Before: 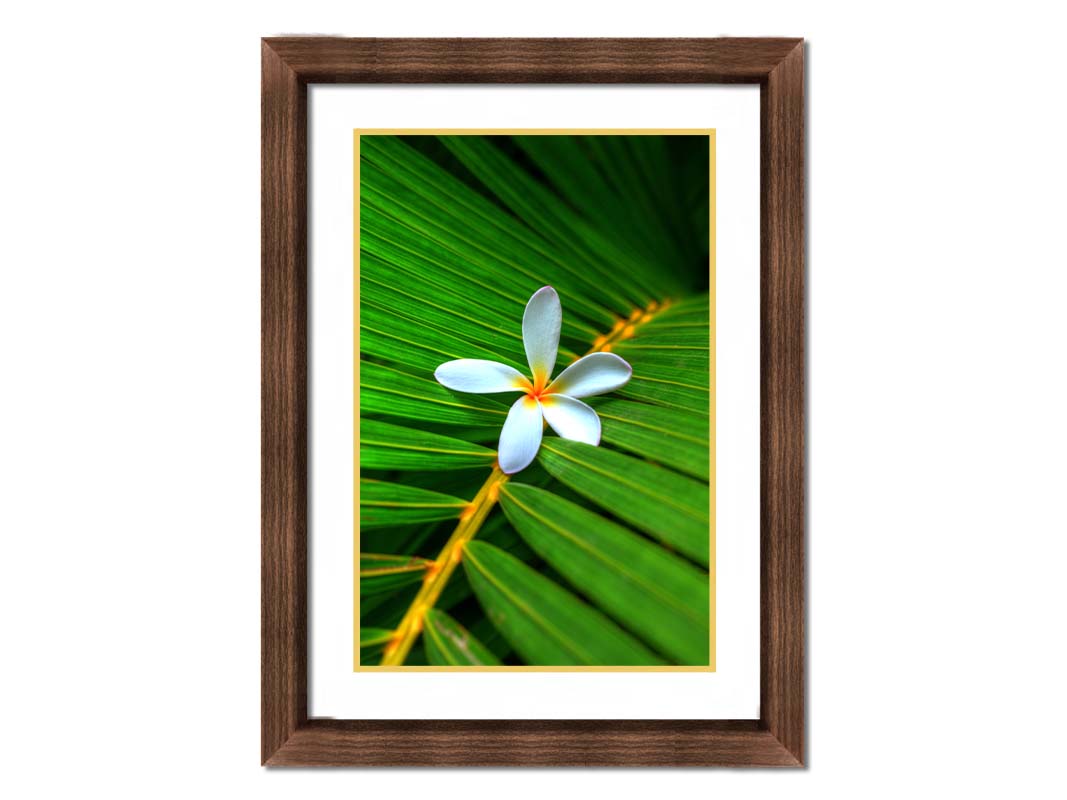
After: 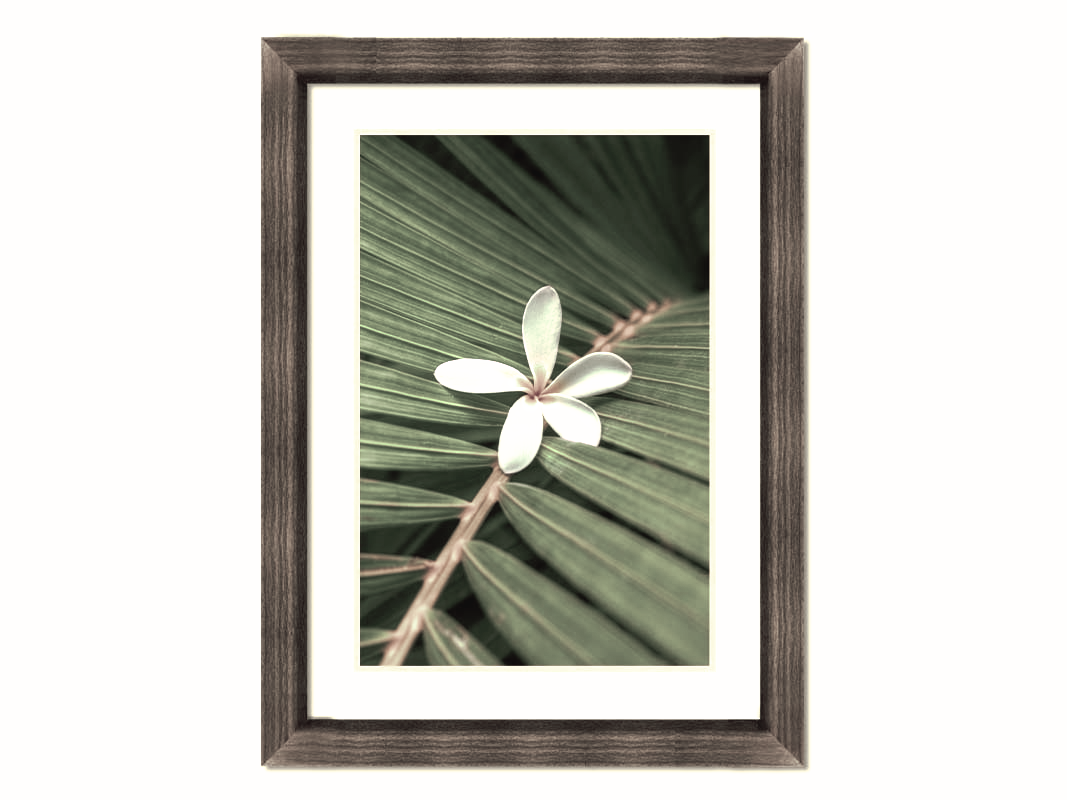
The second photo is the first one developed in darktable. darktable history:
tone curve: curves: ch0 [(0, 0) (0.003, 0.032) (0.011, 0.036) (0.025, 0.049) (0.044, 0.075) (0.069, 0.112) (0.1, 0.151) (0.136, 0.197) (0.177, 0.241) (0.224, 0.295) (0.277, 0.355) (0.335, 0.429) (0.399, 0.512) (0.468, 0.607) (0.543, 0.702) (0.623, 0.796) (0.709, 0.903) (0.801, 0.987) (0.898, 0.997) (1, 1)], preserve colors none
color look up table: target L [100.31, 75.38, 96.27, 80.12, 90.92, 100.29, 82.44, 74.04, 69.34, 73.3, 59.75, 60.49, 44.44, 45.38, 23.15, 20.51, 200.08, 83.04, 66.31, 65.91, 65.18, 55.67, 47.12, 54.73, 23.02, 35.08, 27.41, 20.36, 0.633, 83.97, 72.03, 74.22, 56.82, 55.67, 52.2, 44.23, 21.82, 42.88, 39.71, 12, 2.062, 90.83, 84.24, 85.81, 76.55, 81.97, 62.95, 62.54, 57.68], target a [0.001, -0.89, -38.49, -8.01, 32.6, -1.786, -20.12, -17.62, -7.098, -3.469, -1.327, -0.536, -6.624, -4.24, -6.186, -0.316, 0, -15.47, 6.75, 3.424, 1.598, 11.93, 10.18, 6.679, 20.97, 10.24, 3.787, 8.677, 1.232, 2.436, 4.505, 0.678, 12.71, 2.852, -7.777, -0.565, 17.46, -1.28, -2.55, 1.923, 0.686, 30.36, -20.39, -5.717, -10.97, -15.2, -15.22, -3.201, -6.968], target b [-0.001, 11.01, 33.54, 12.62, -16.11, 23.49, 10.96, 14.55, 16.66, 9.223, 13.9, 10.25, 9.794, 6.296, 7.062, 4.821, 0, 14.81, 9.293, 13.21, 8.319, 5.506, 9.237, 7.391, 2.327, 6.672, 7.505, 2.916, 0.3, 9.596, 5.339, 6.7, 1.536, 1.355, 2.803, 4.709, -0.782, -2.55, 1.731, -5.713, -1.462, 12.11, -1.647, 15.05, 7.735, 11.43, 7.646, 6.9, 4.571], num patches 49
